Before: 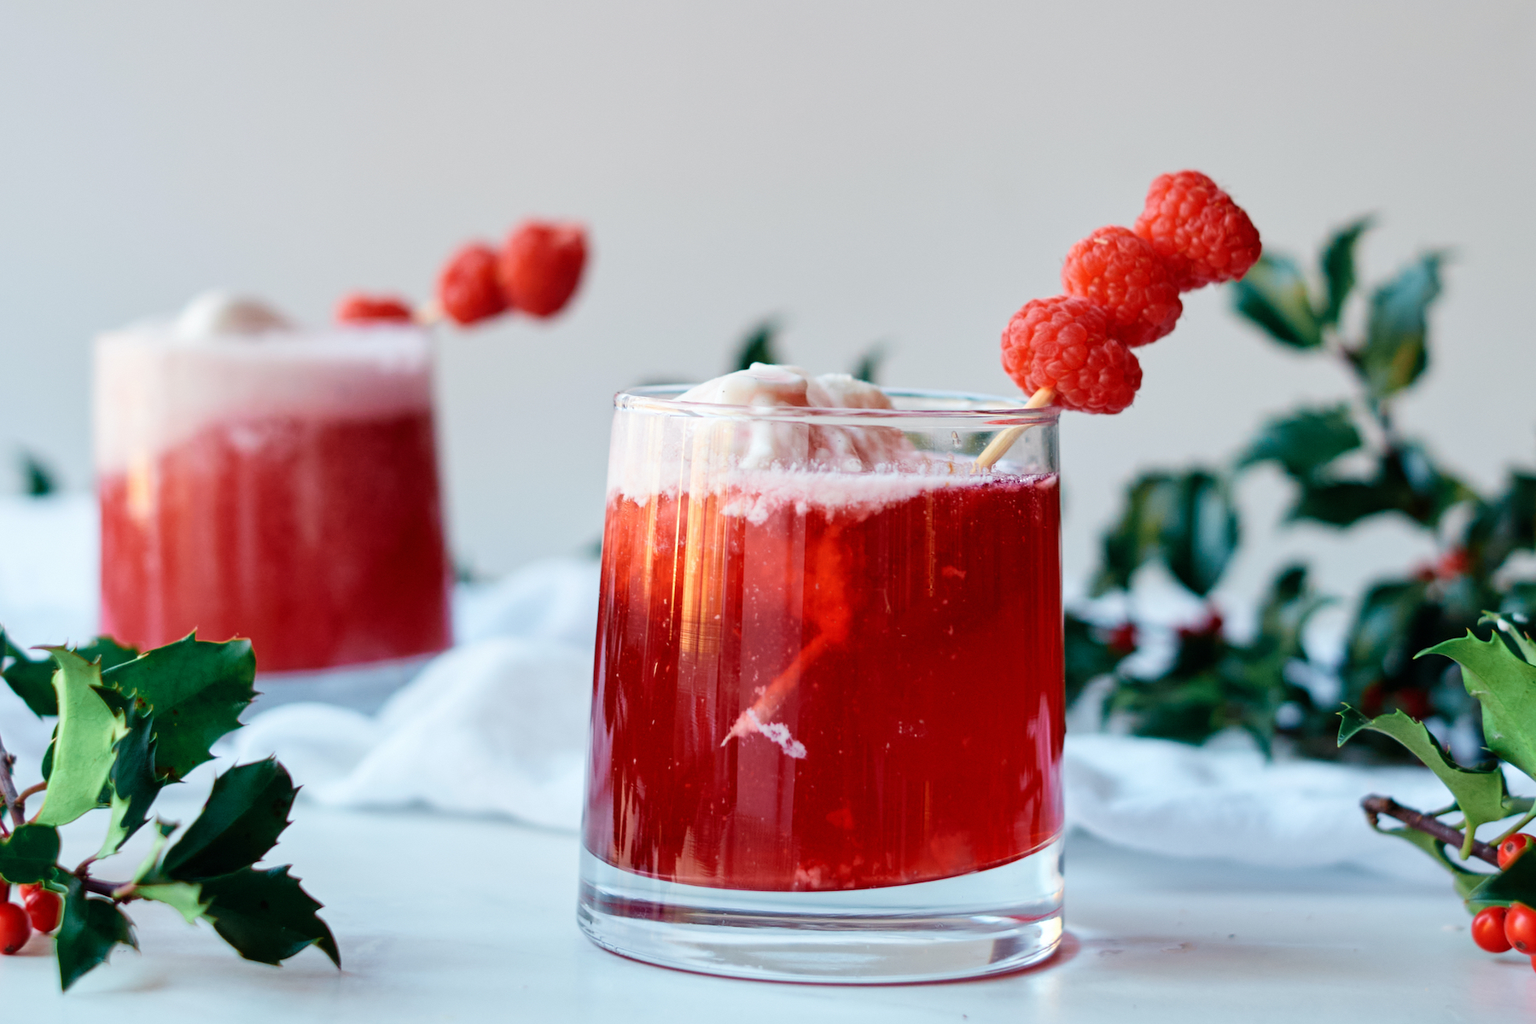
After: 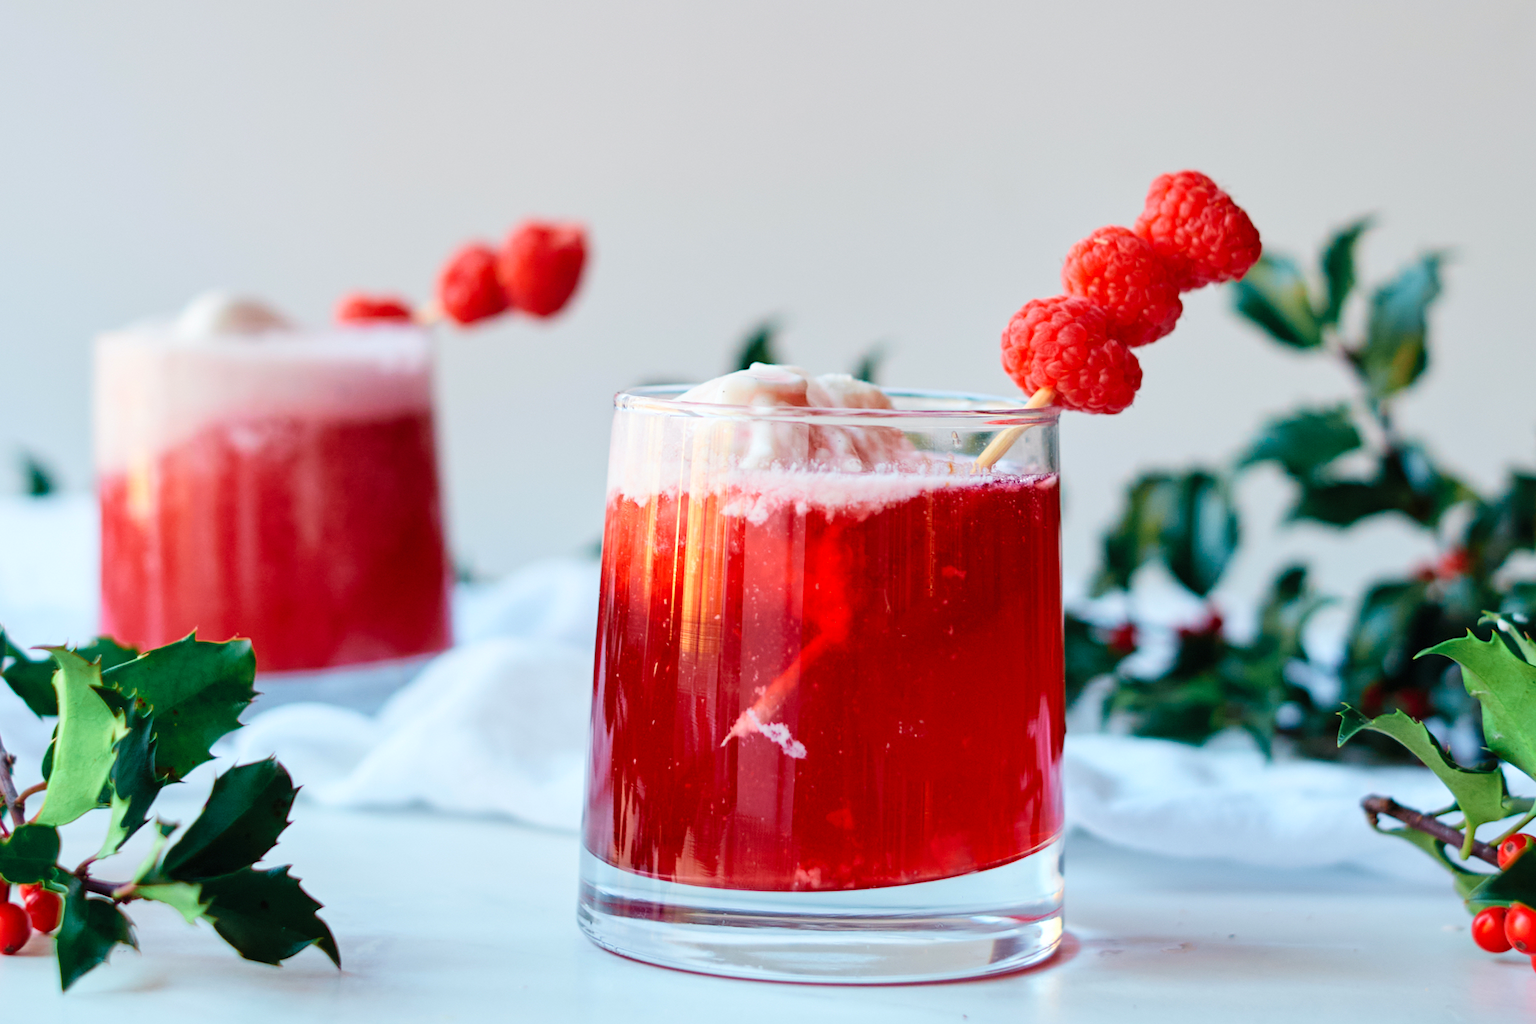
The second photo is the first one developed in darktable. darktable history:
contrast brightness saturation: contrast 0.071, brightness 0.073, saturation 0.179
